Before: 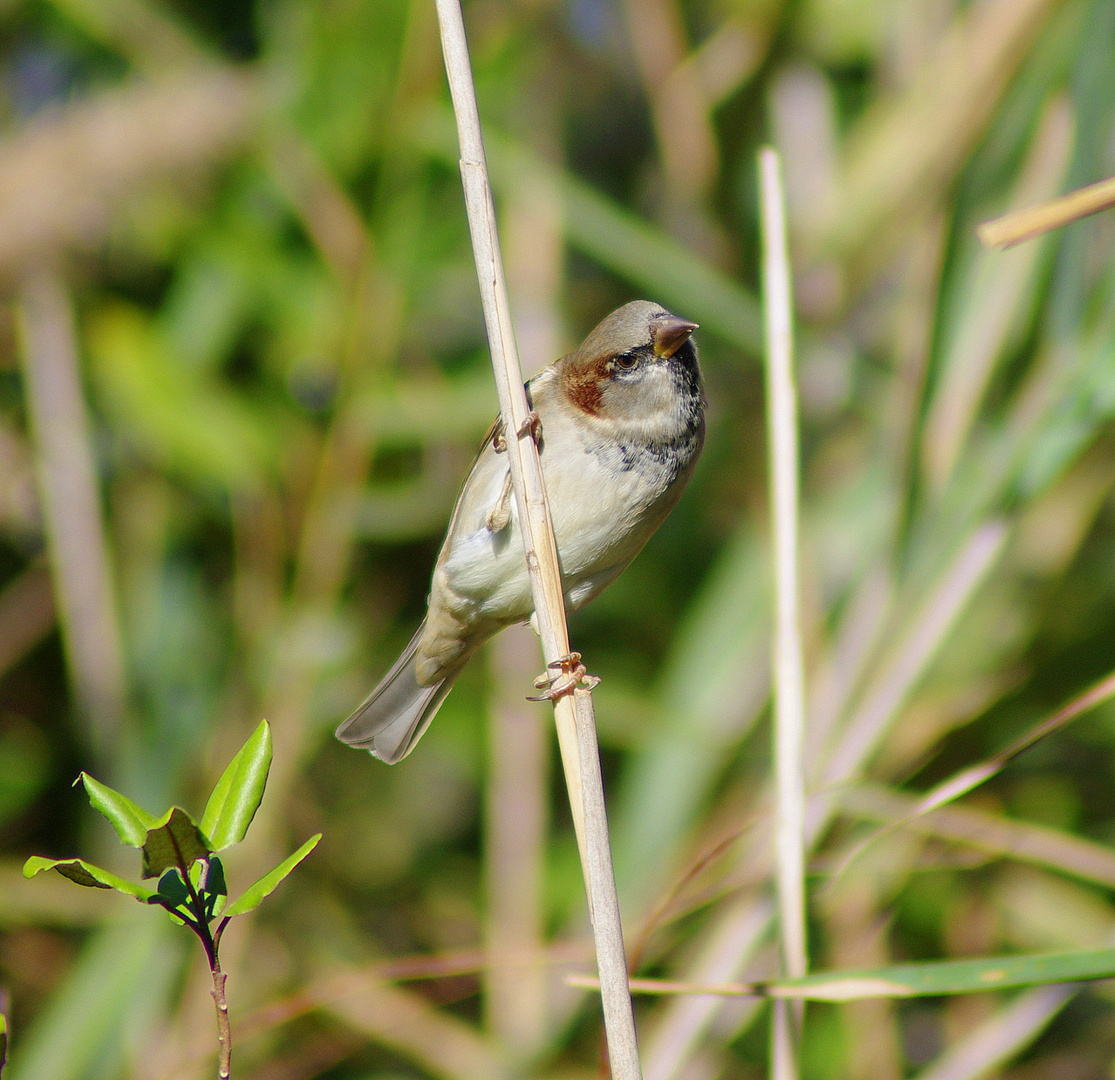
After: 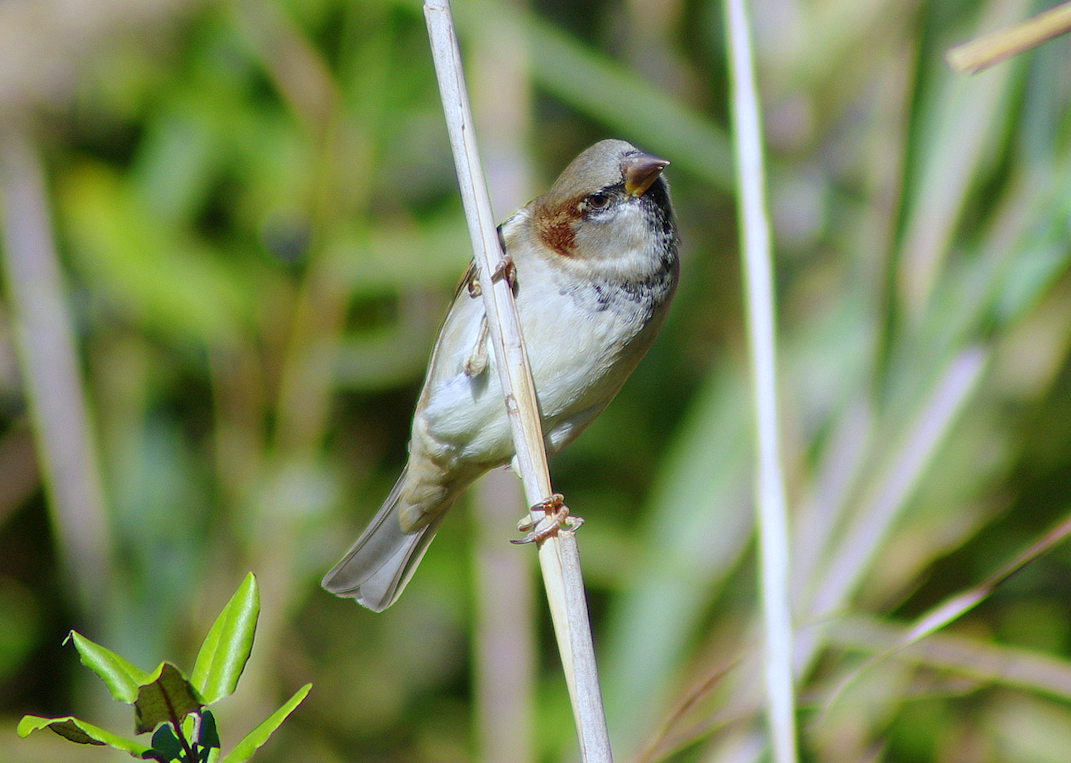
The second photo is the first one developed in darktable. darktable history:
rotate and perspective: rotation -2.12°, lens shift (vertical) 0.009, lens shift (horizontal) -0.008, automatic cropping original format, crop left 0.036, crop right 0.964, crop top 0.05, crop bottom 0.959
white balance: red 0.926, green 1.003, blue 1.133
crop and rotate: top 12.5%, bottom 12.5%
